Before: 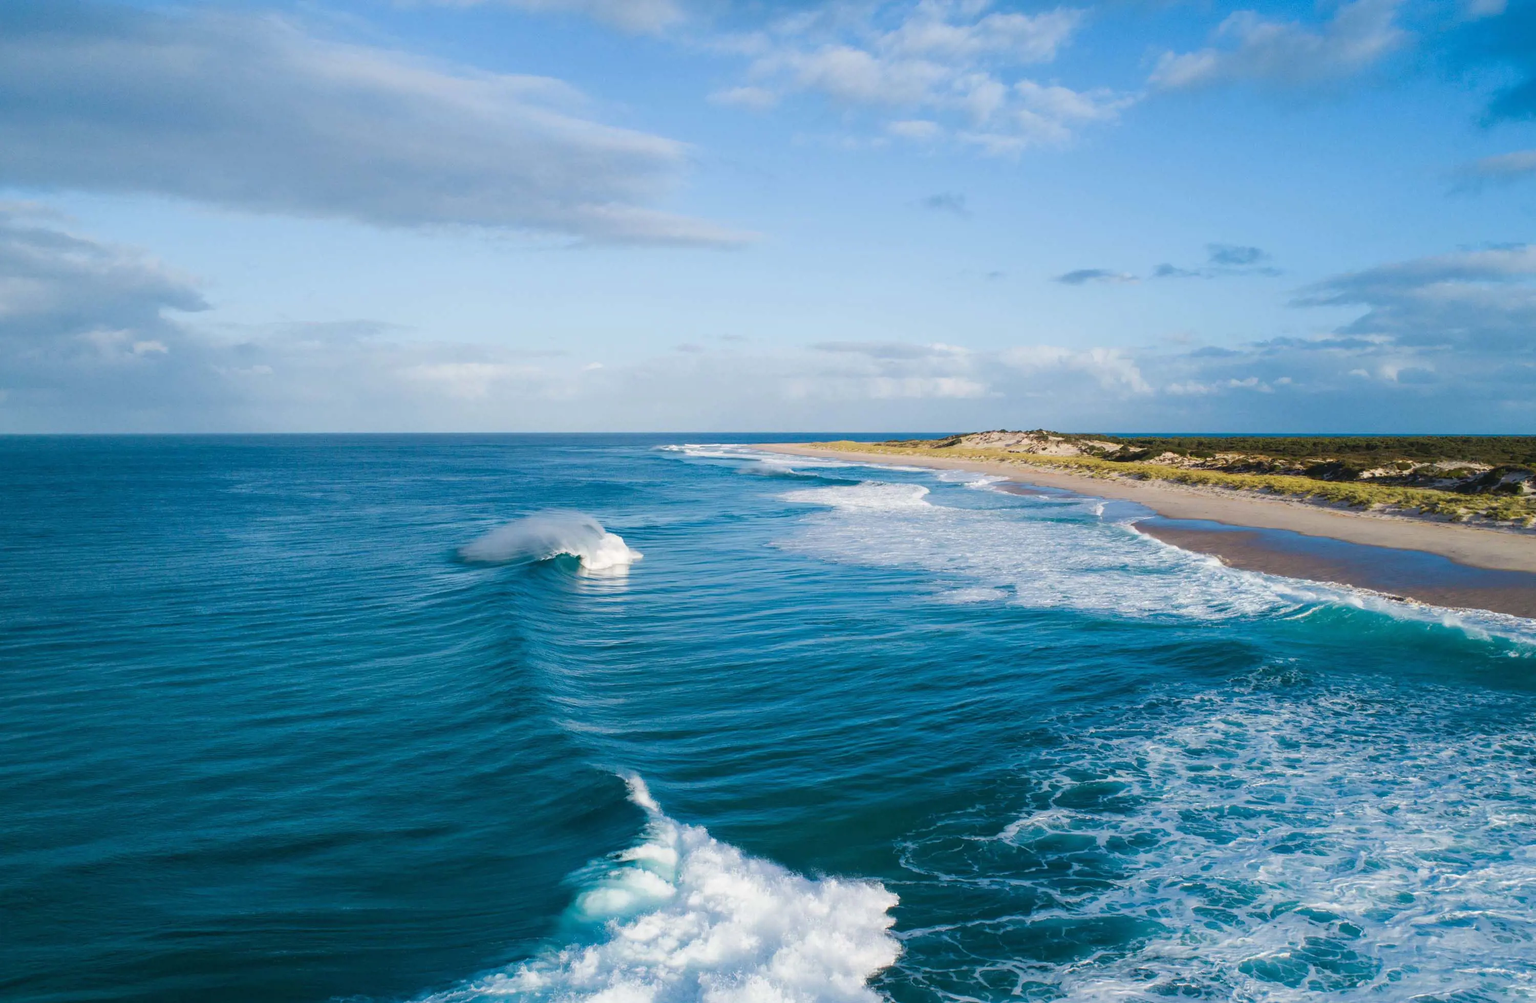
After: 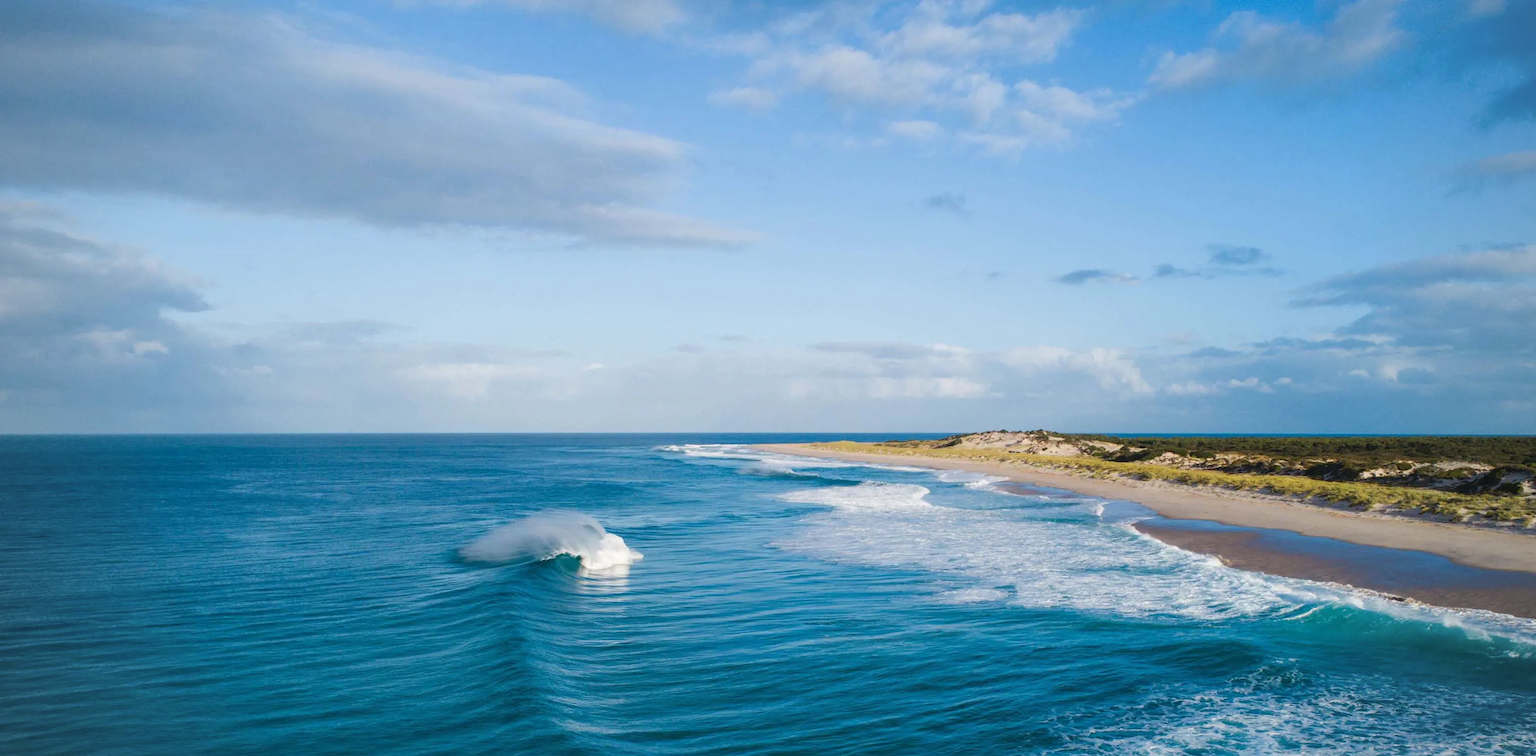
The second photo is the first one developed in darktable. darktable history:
crop: bottom 24.553%
vignetting: fall-off radius 93.05%
